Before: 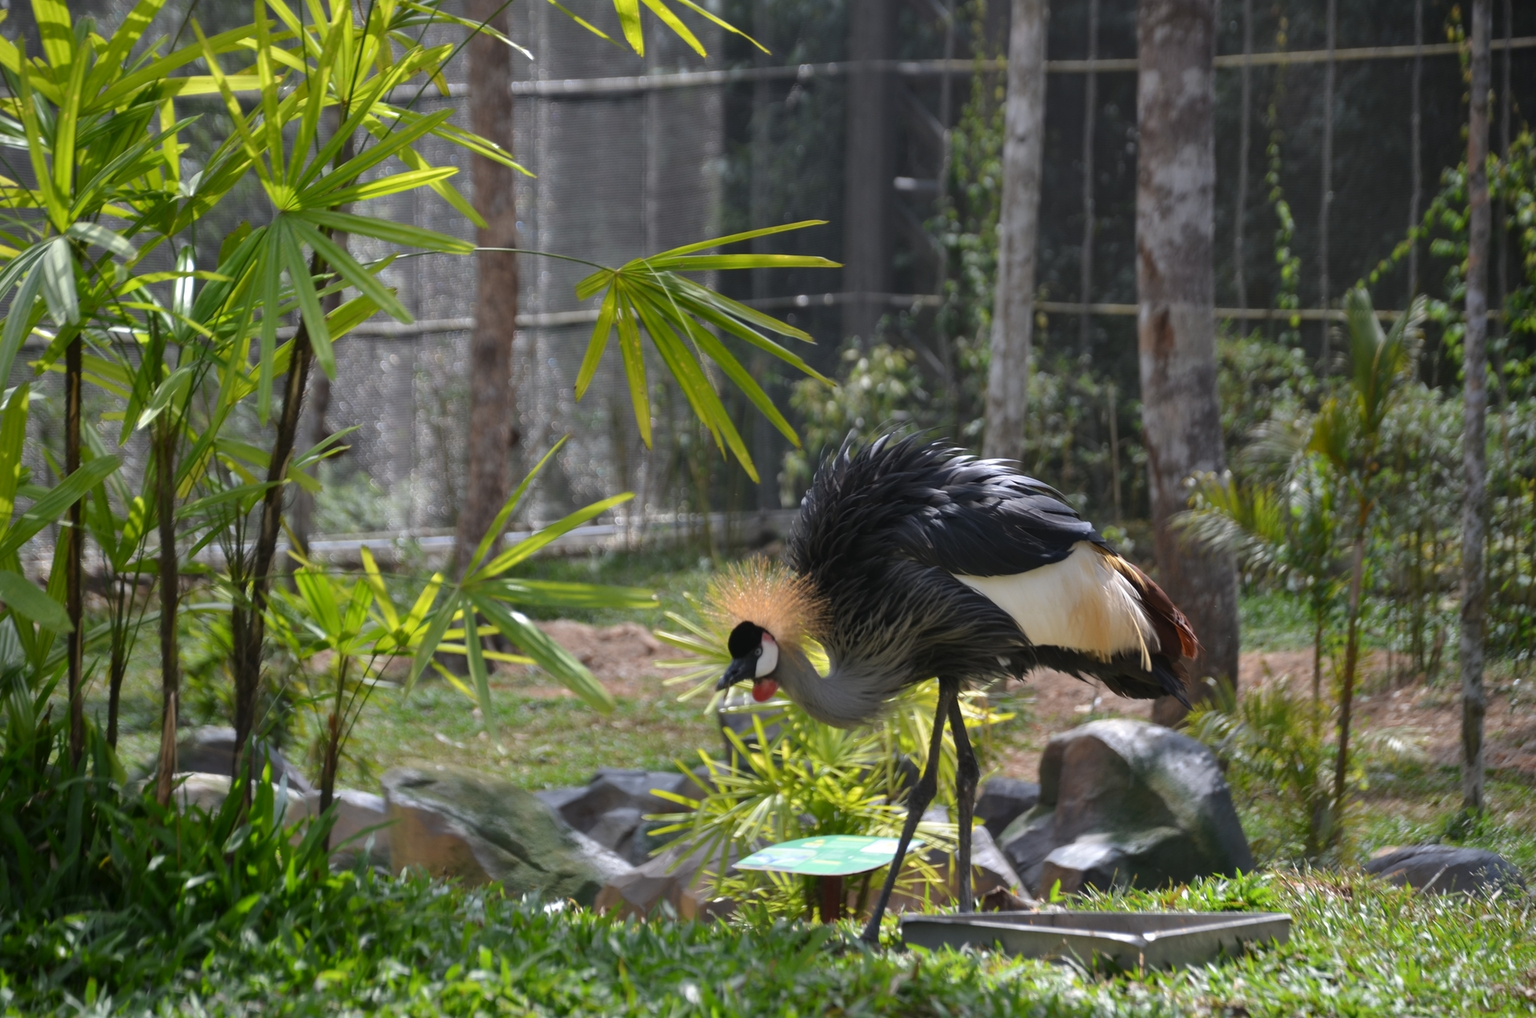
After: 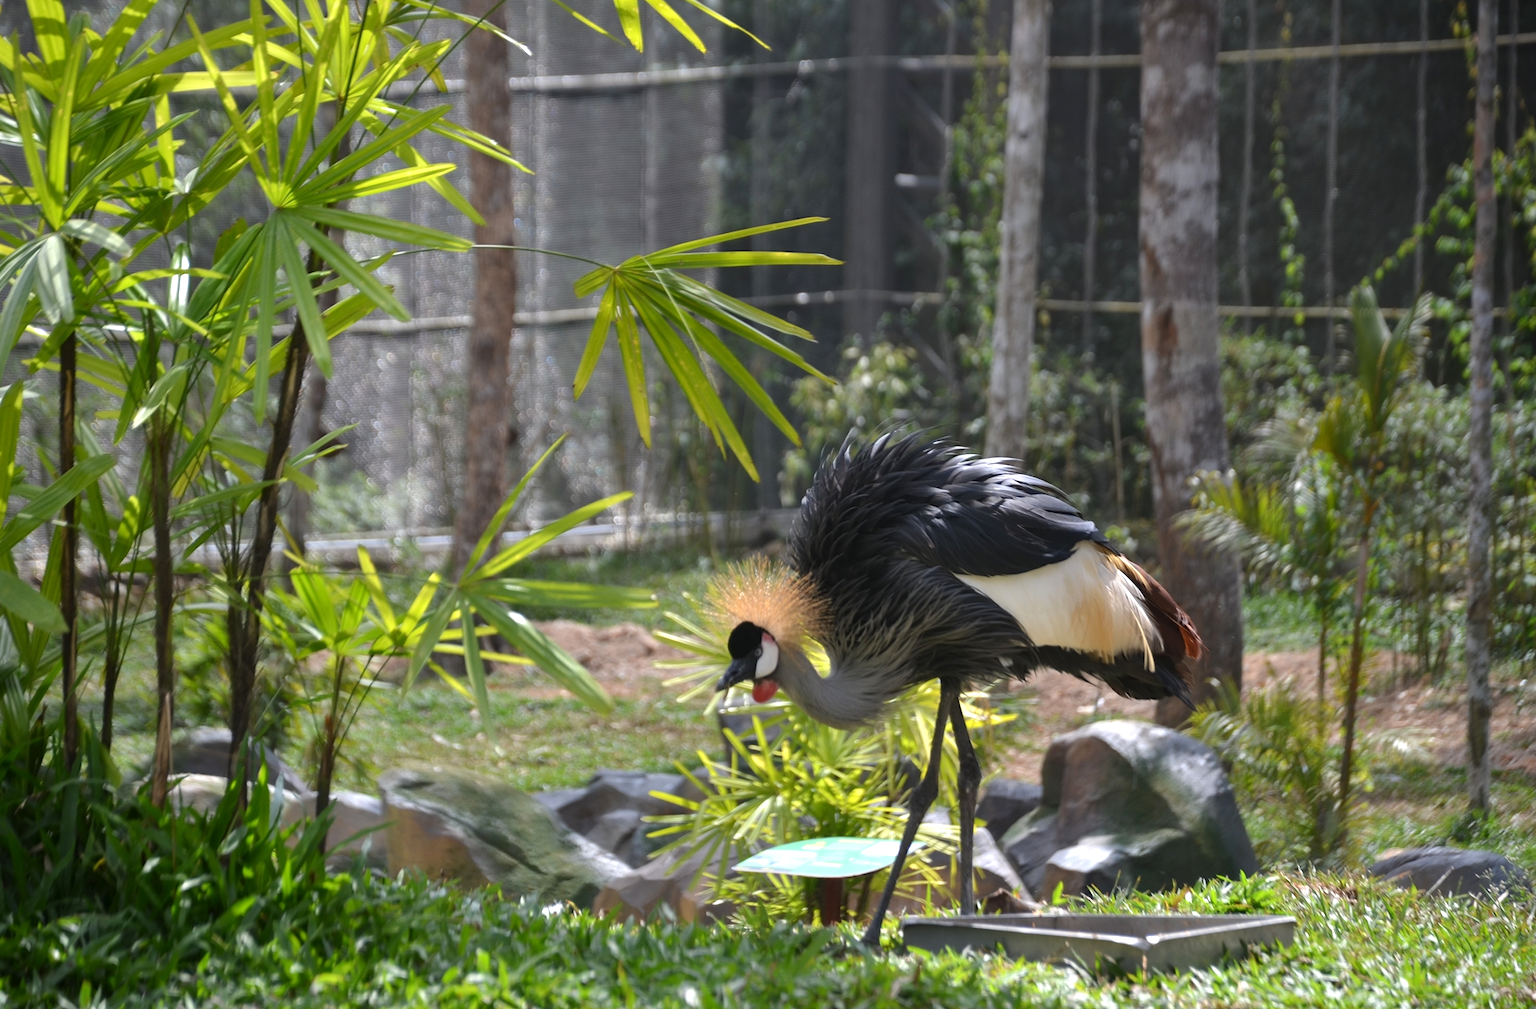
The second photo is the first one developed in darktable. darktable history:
crop: left 0.468%, top 0.485%, right 0.139%, bottom 0.51%
tone equalizer: -8 EV -0.432 EV, -7 EV -0.364 EV, -6 EV -0.366 EV, -5 EV -0.195 EV, -3 EV 0.233 EV, -2 EV 0.344 EV, -1 EV 0.366 EV, +0 EV 0.416 EV, smoothing diameter 24.81%, edges refinement/feathering 9.24, preserve details guided filter
